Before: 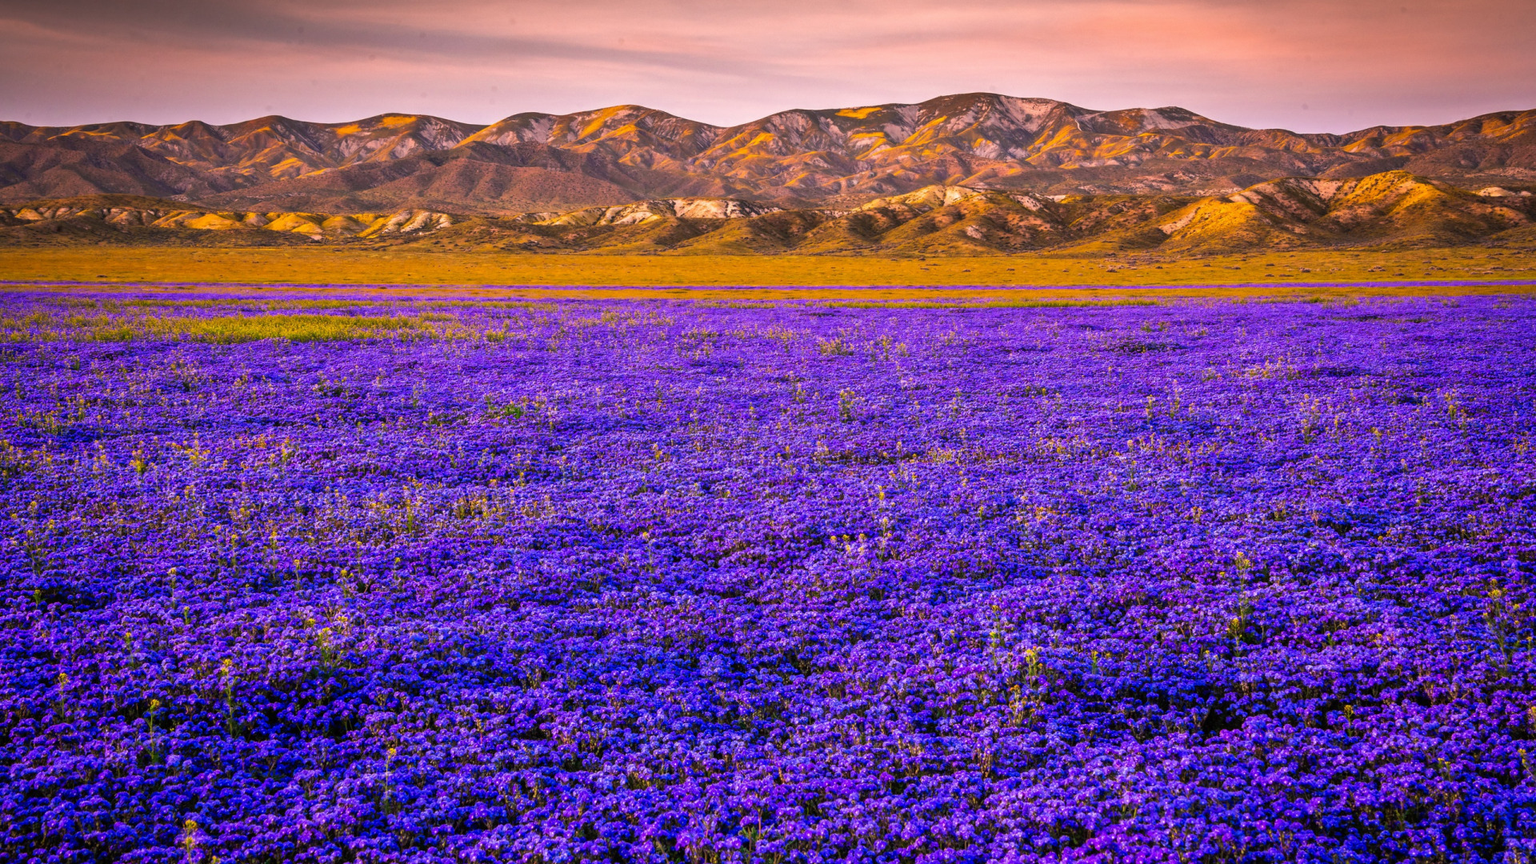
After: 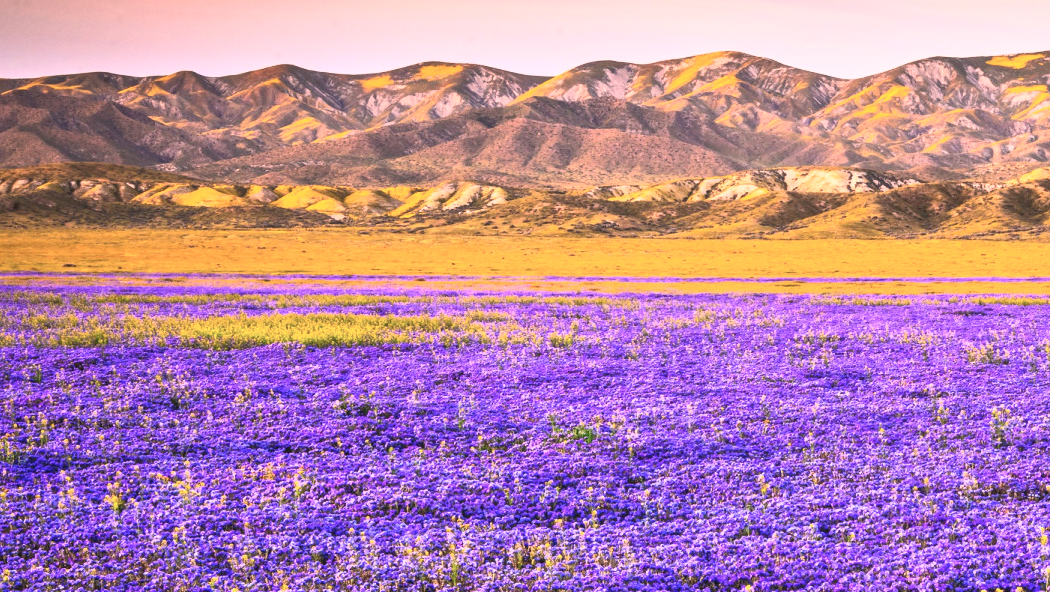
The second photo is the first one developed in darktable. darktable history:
crop and rotate: left 3.047%, top 7.509%, right 42.236%, bottom 37.598%
contrast brightness saturation: contrast 0.39, brightness 0.53
